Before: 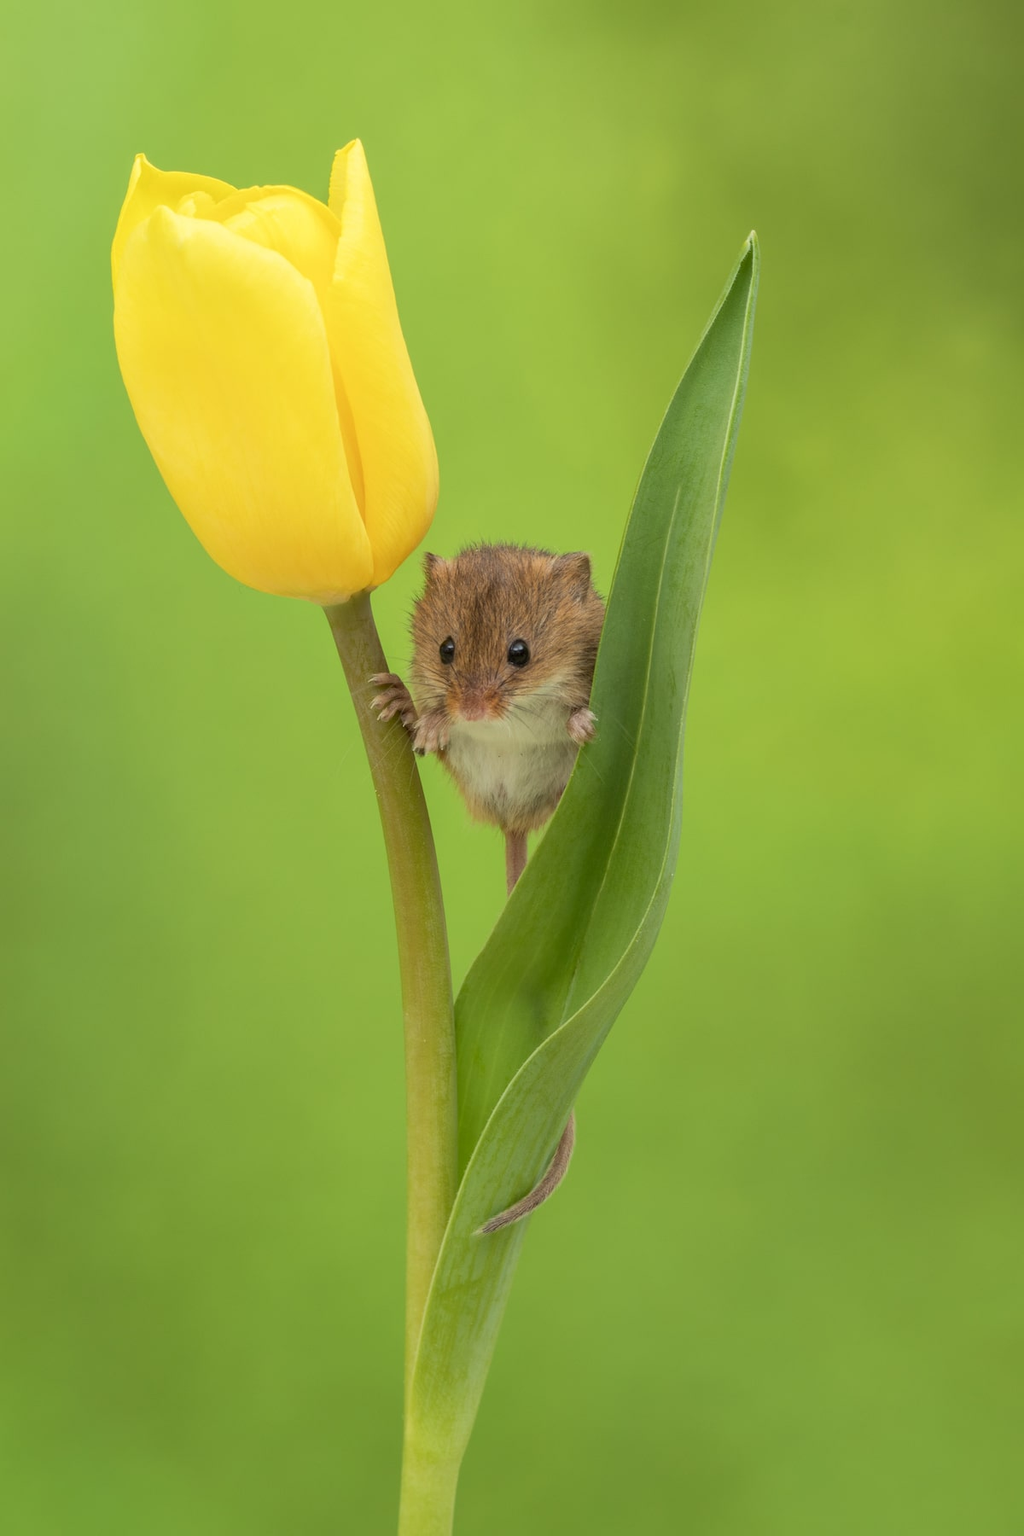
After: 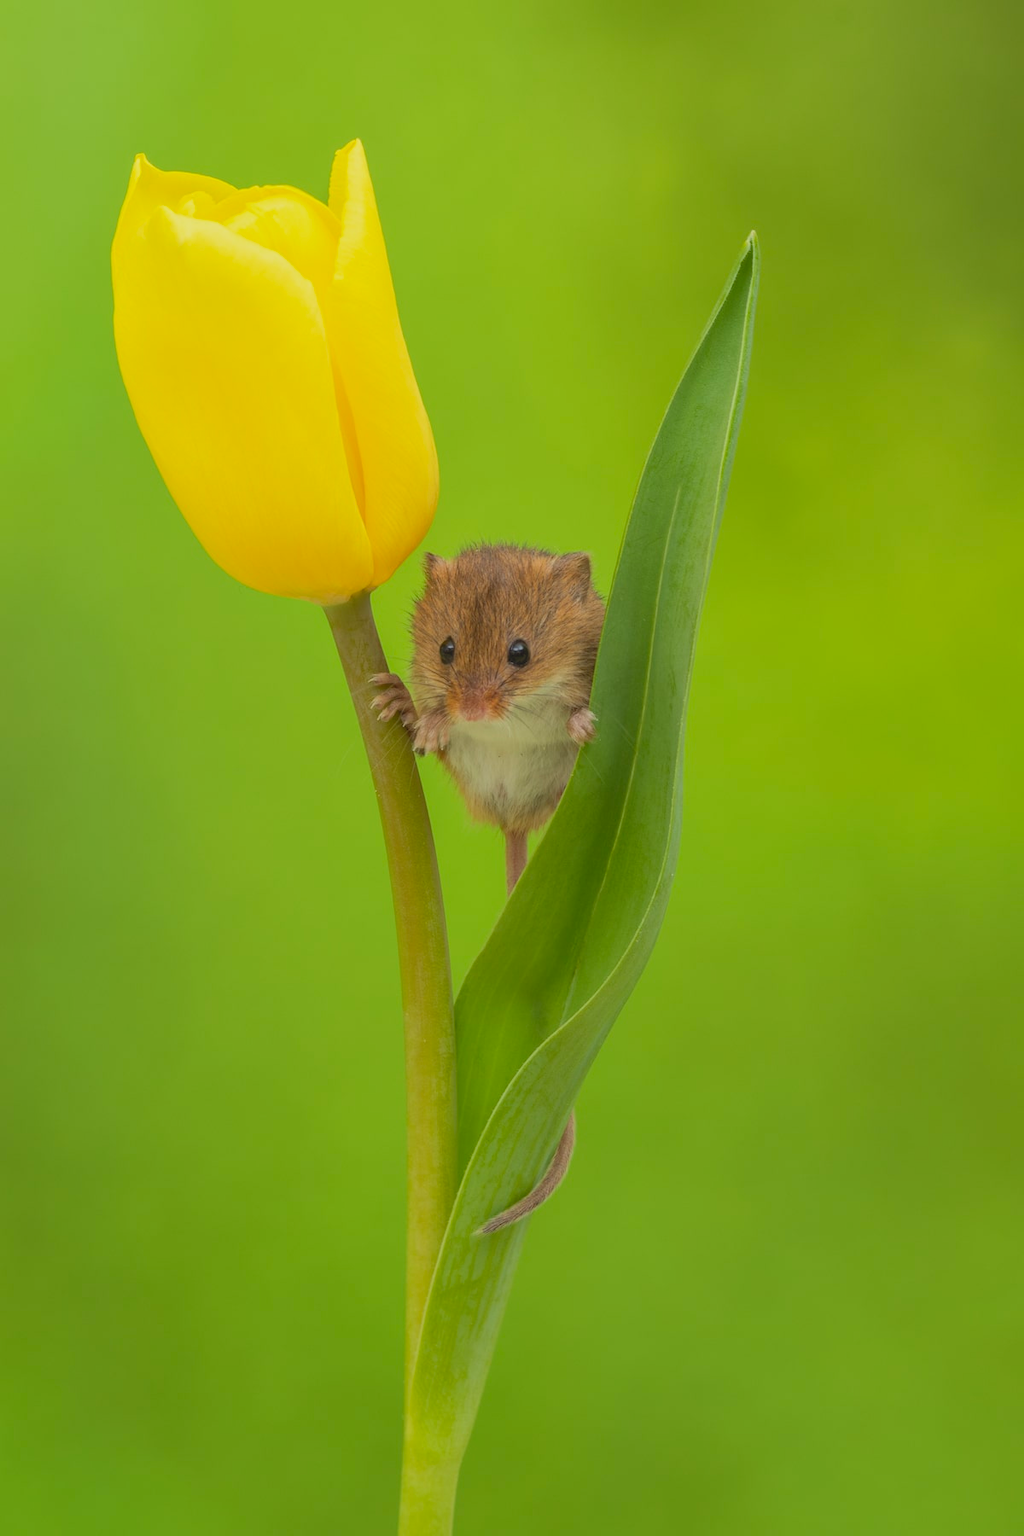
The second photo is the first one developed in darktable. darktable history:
contrast brightness saturation: contrast -0.181, saturation 0.186
